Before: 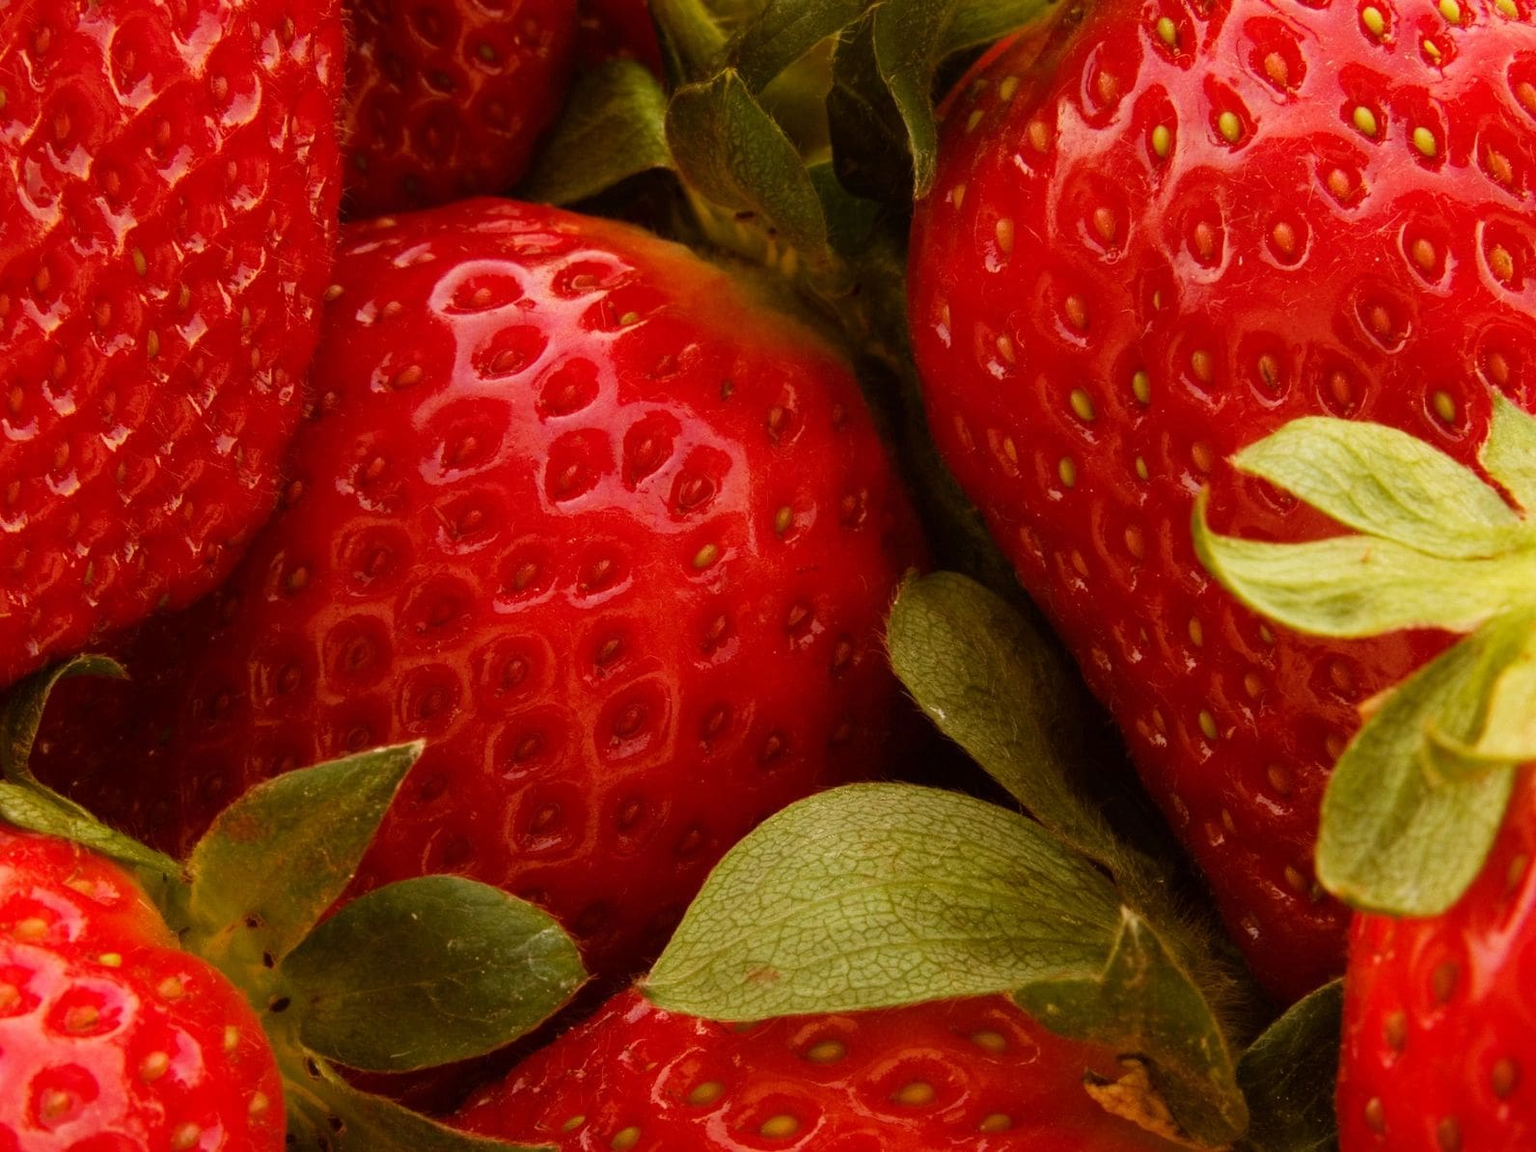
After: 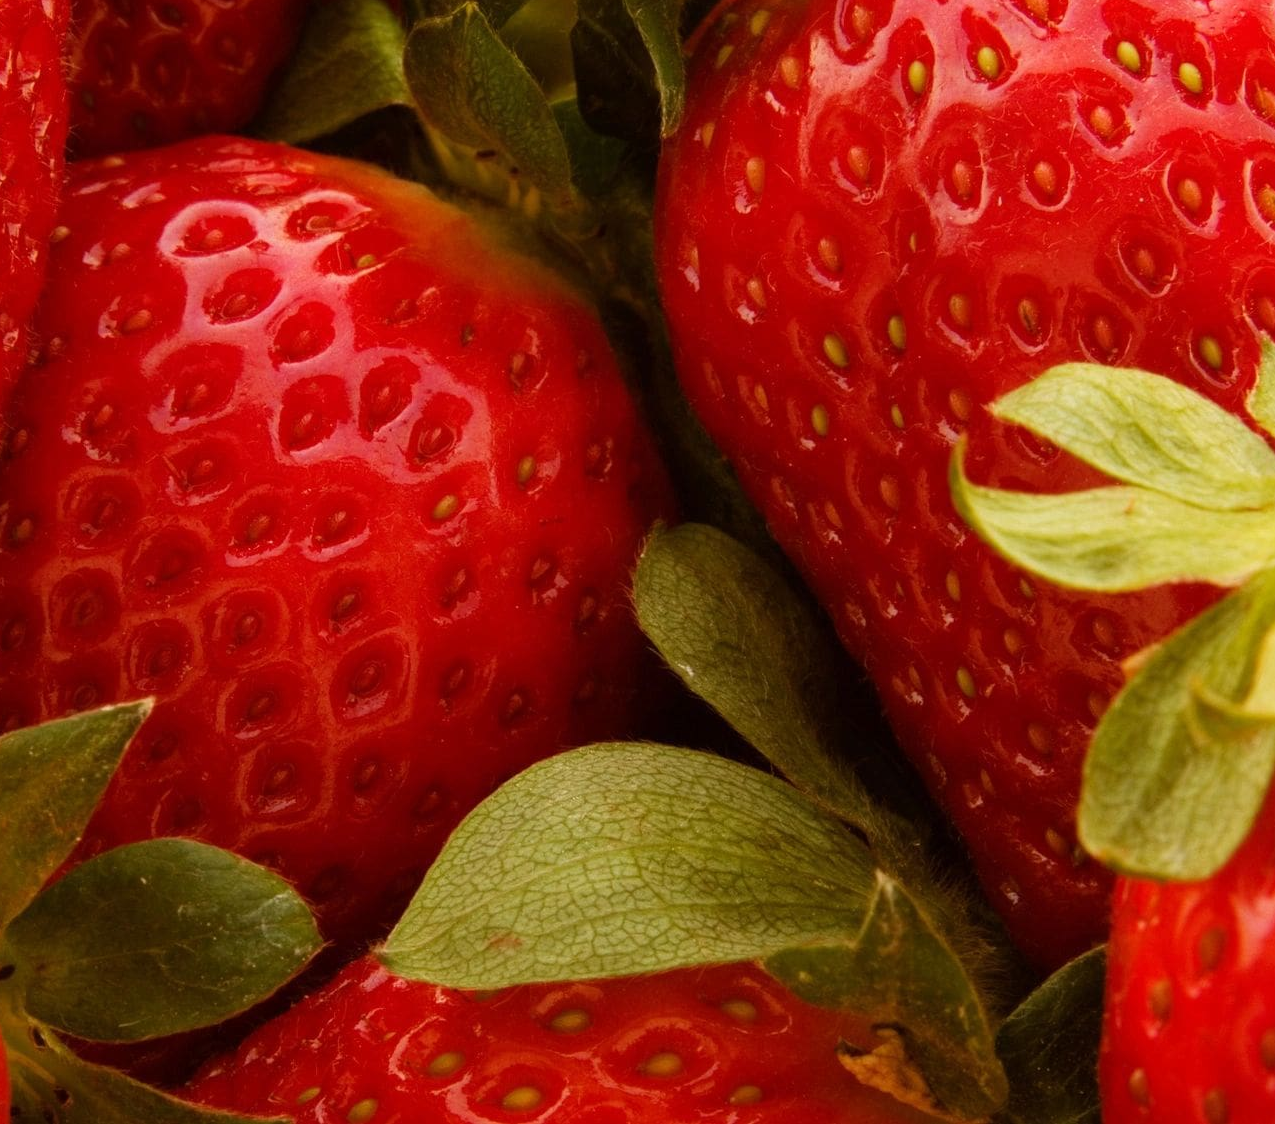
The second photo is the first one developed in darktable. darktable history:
crop and rotate: left 18.004%, top 5.859%, right 1.86%
